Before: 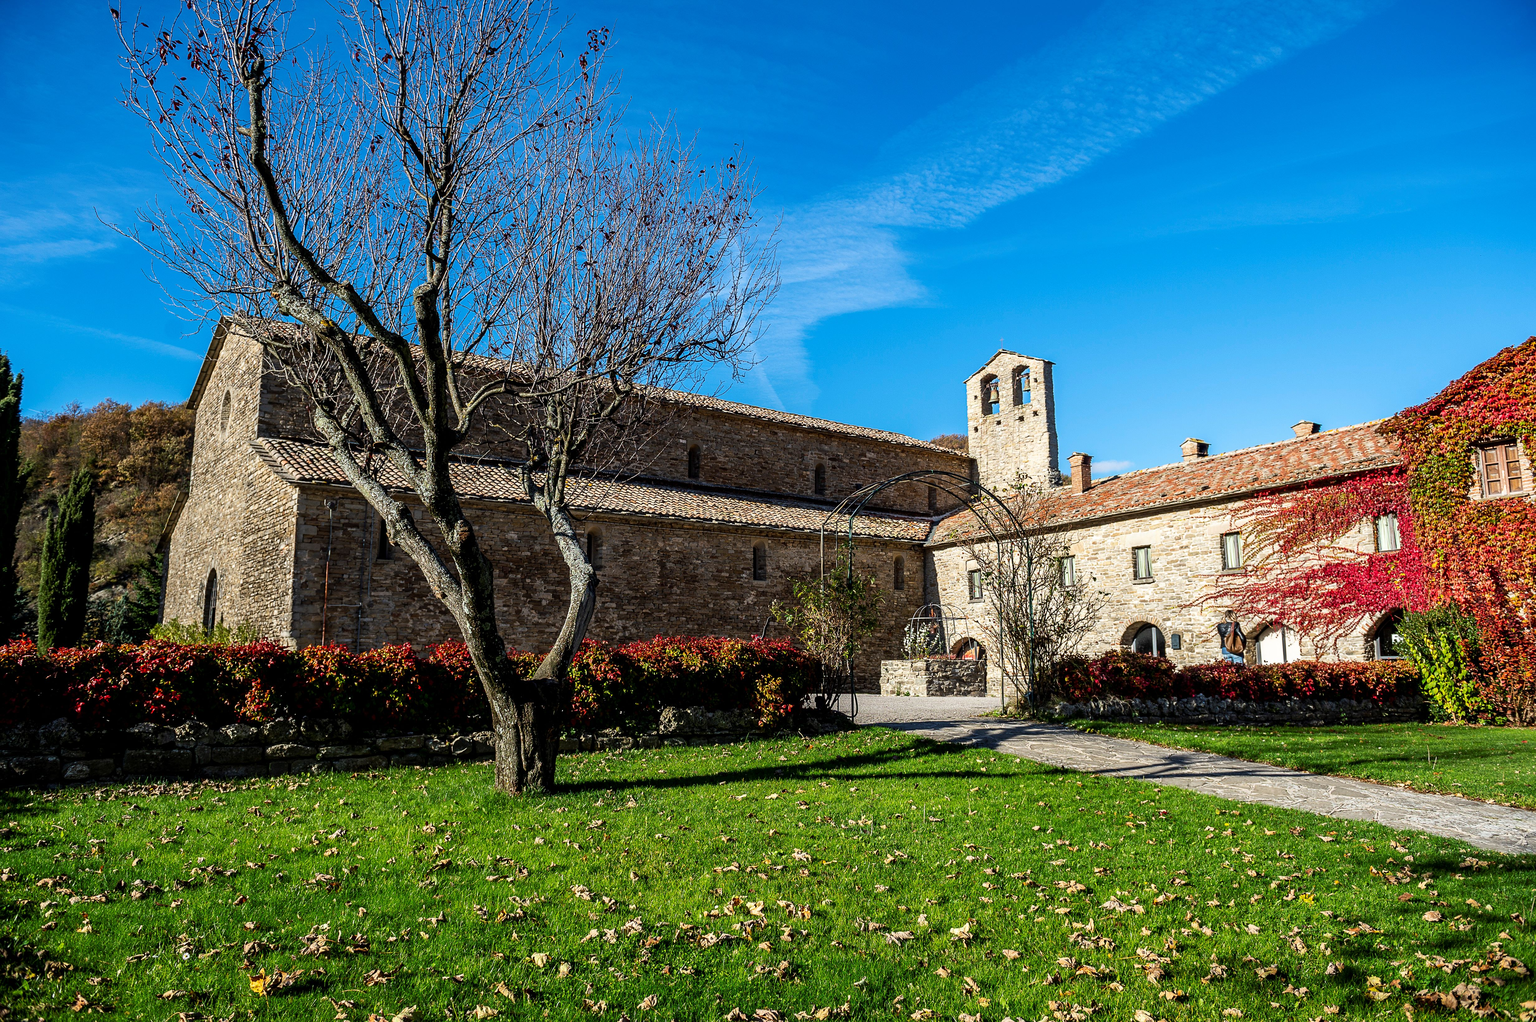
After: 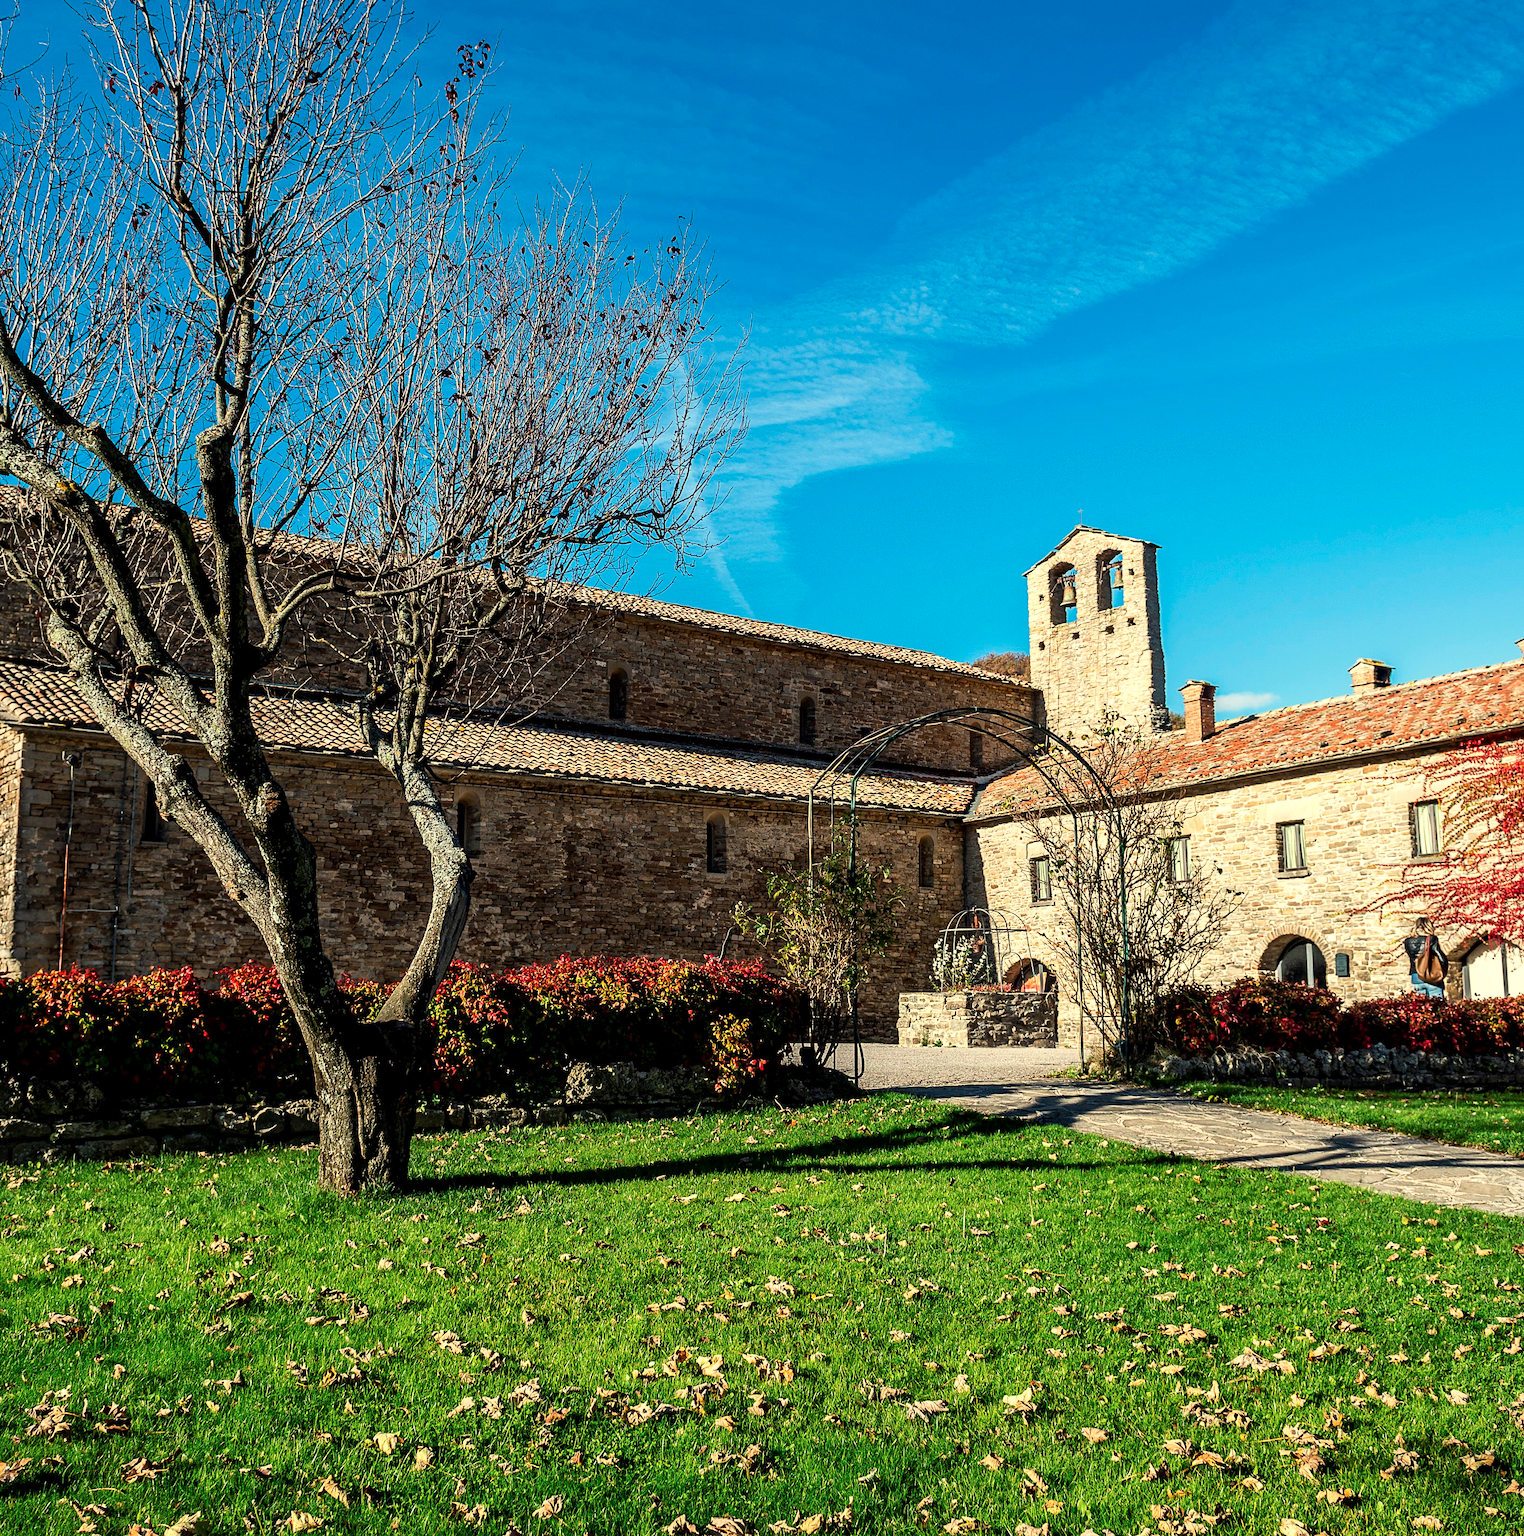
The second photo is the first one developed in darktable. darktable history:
color calibration: illuminant Planckian (black body), x 0.375, y 0.373, temperature 4117 K
white balance: red 1.138, green 0.996, blue 0.812
local contrast: mode bilateral grid, contrast 20, coarseness 50, detail 120%, midtone range 0.2
crop and rotate: left 18.442%, right 15.508%
contrast brightness saturation: contrast 0.1, brightness 0.03, saturation 0.09
